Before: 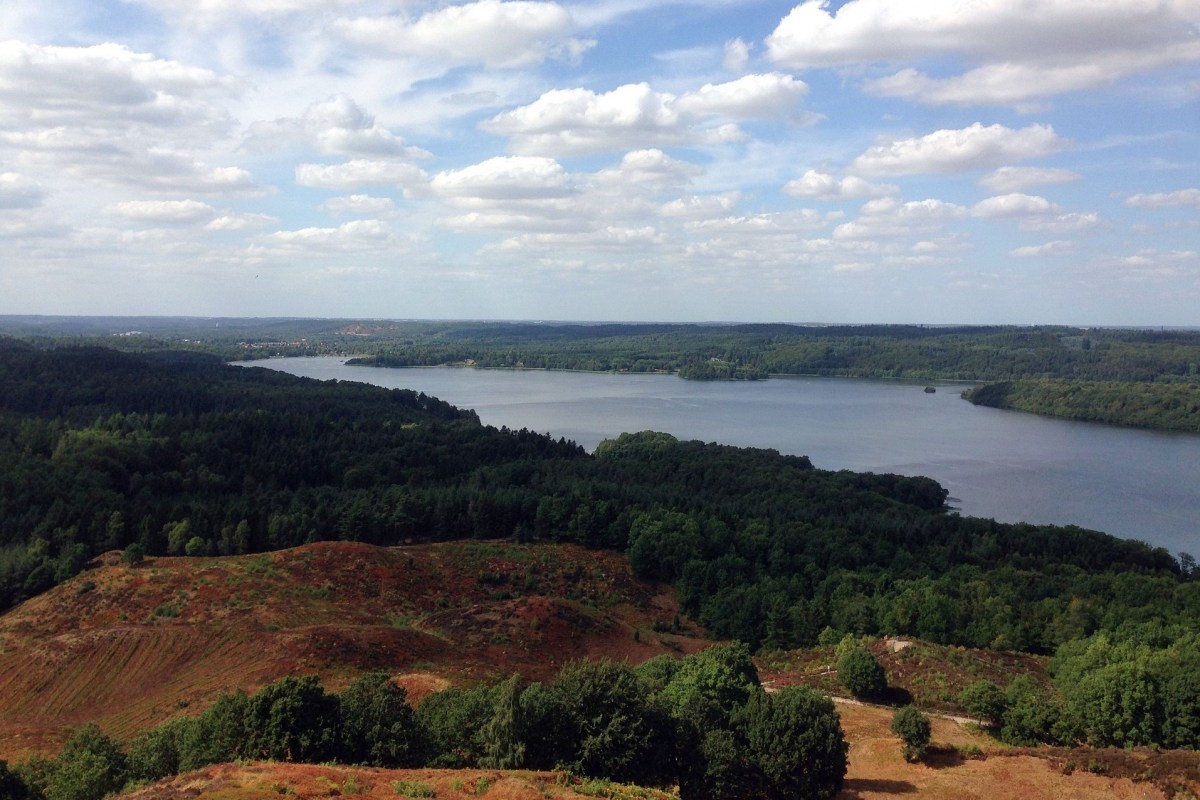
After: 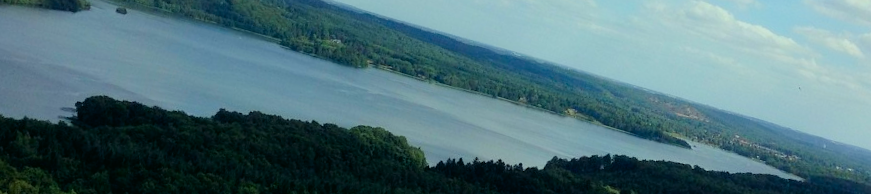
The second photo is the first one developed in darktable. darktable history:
color correction: highlights a* -7.33, highlights b* 1.26, shadows a* -3.55, saturation 1.4
crop and rotate: angle 16.12°, top 30.835%, bottom 35.653%
filmic rgb: black relative exposure -8.15 EV, white relative exposure 3.76 EV, hardness 4.46
tone equalizer: on, module defaults
